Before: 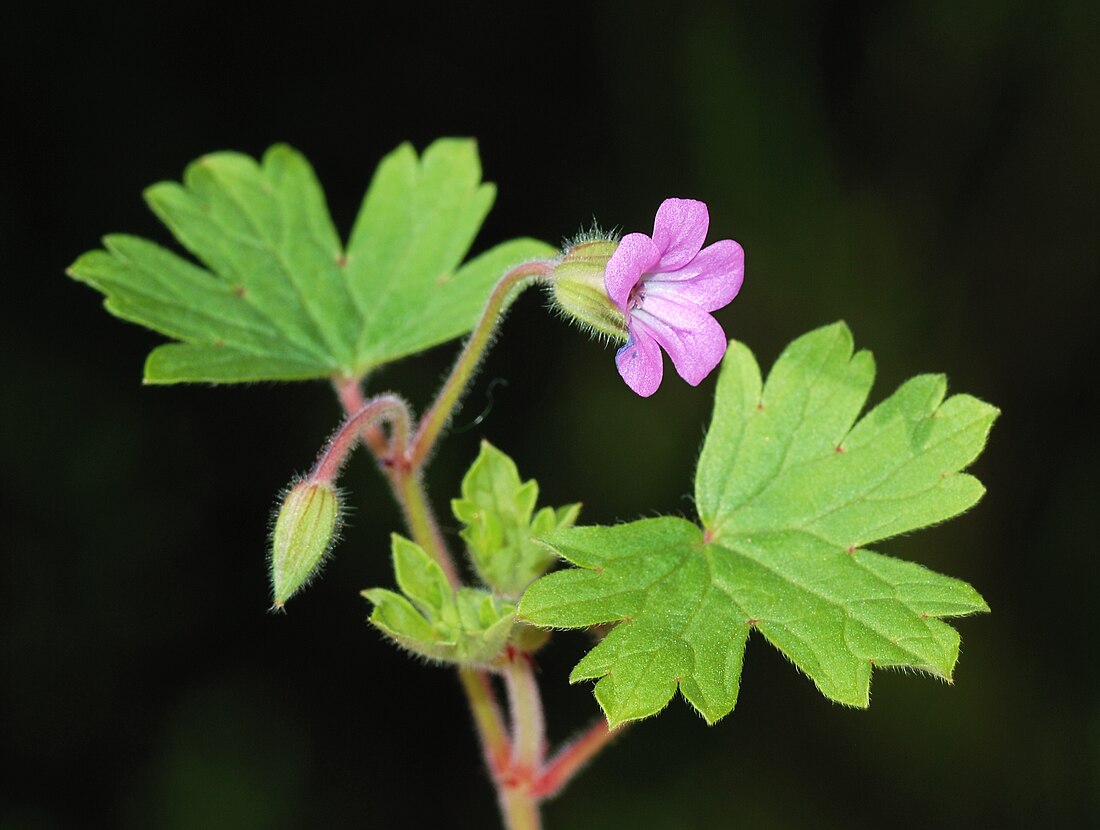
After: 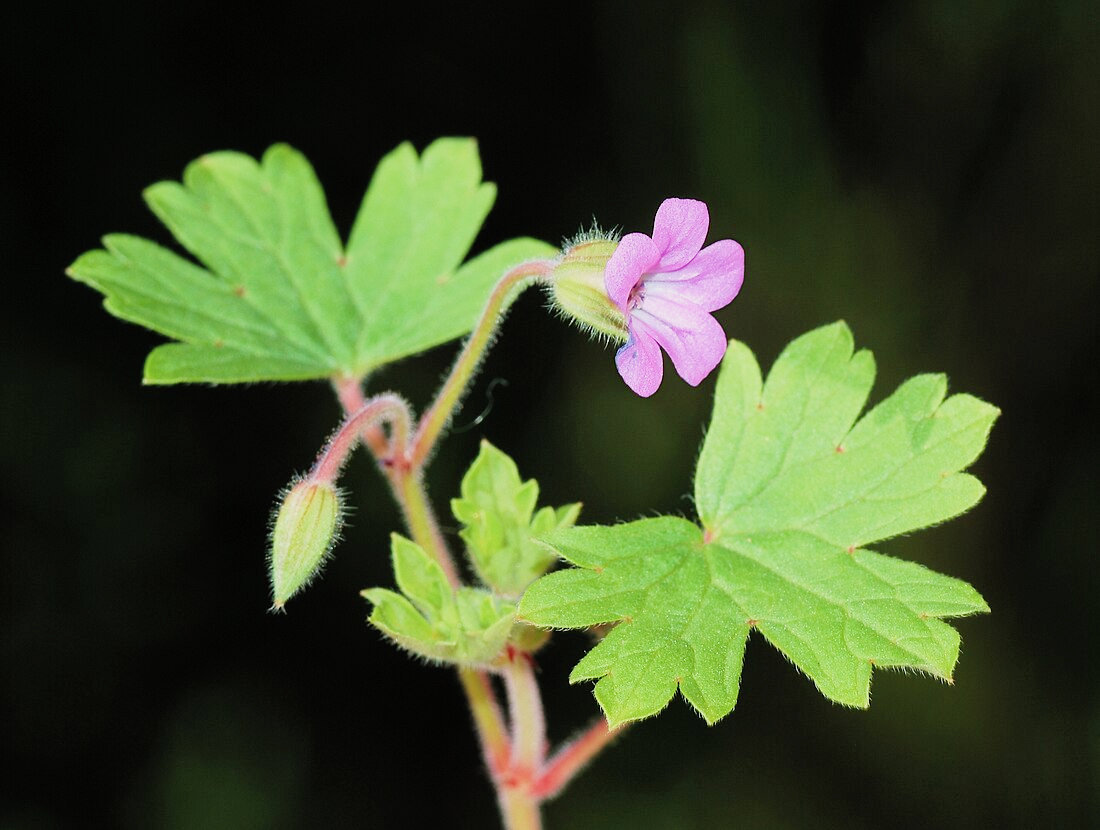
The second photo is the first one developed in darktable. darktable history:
exposure: black level correction 0, exposure 0.899 EV, compensate highlight preservation false
filmic rgb: black relative exposure -8.42 EV, white relative exposure 4.67 EV, hardness 3.83
